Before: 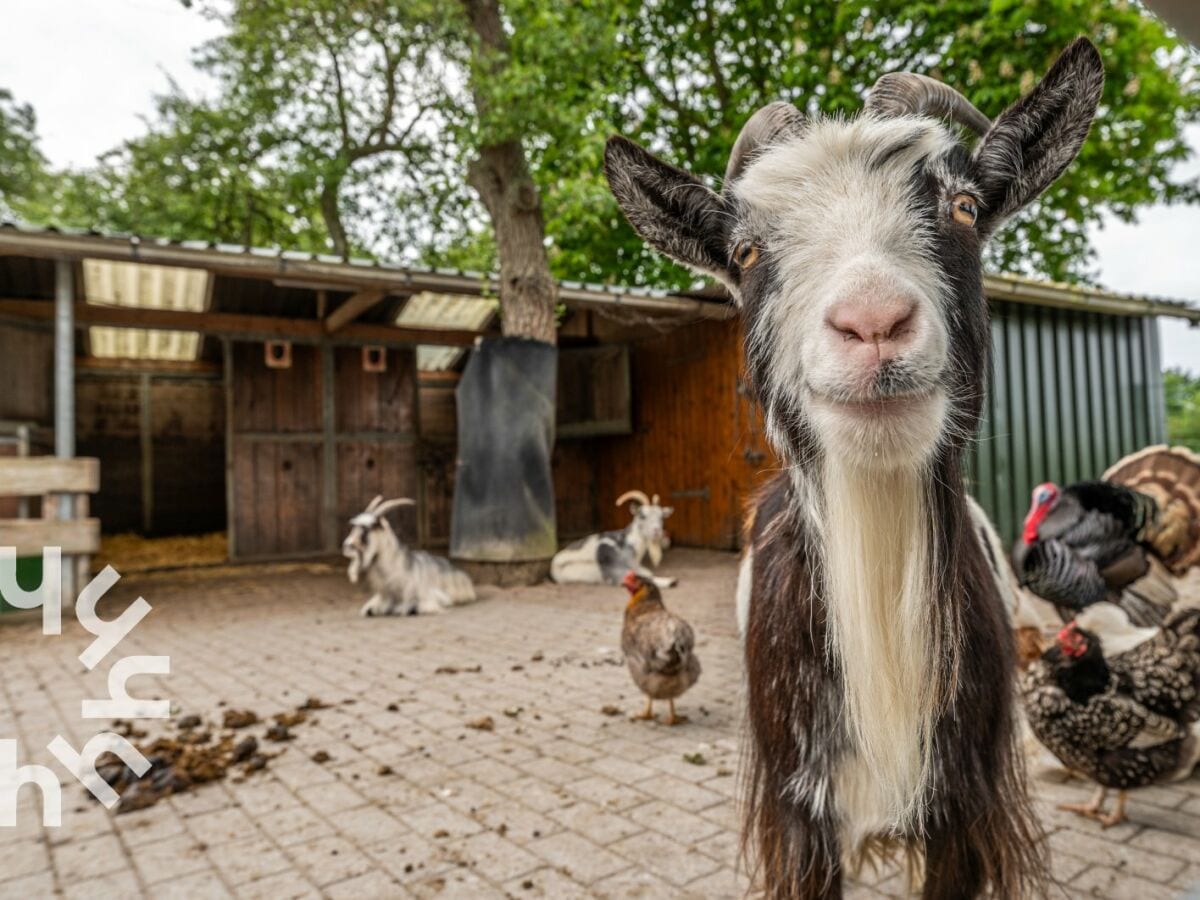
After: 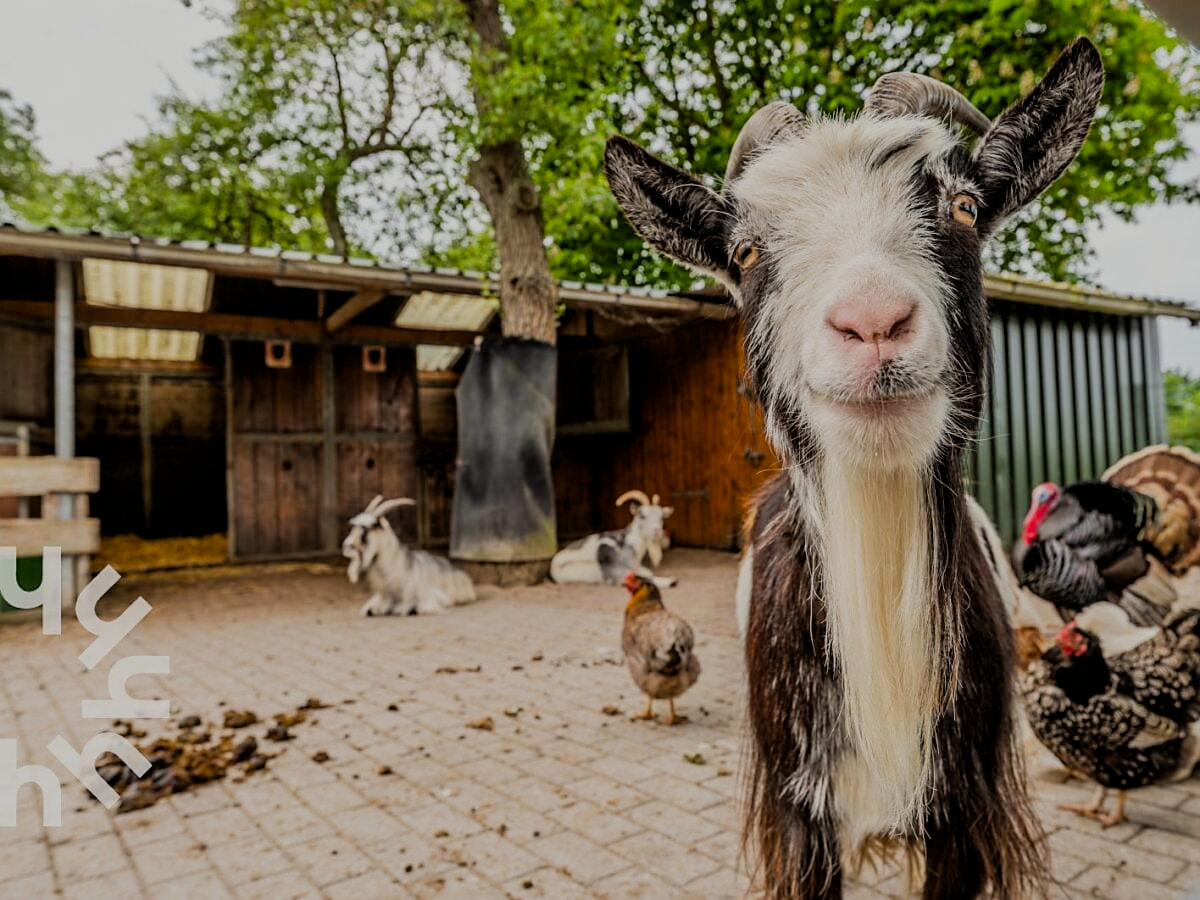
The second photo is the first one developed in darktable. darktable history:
sharpen: radius 1.905, amount 0.414, threshold 1.645
filmic rgb: black relative exposure -6.16 EV, white relative exposure 6.96 EV, hardness 2.23
tone equalizer: edges refinement/feathering 500, mask exposure compensation -1.57 EV, preserve details no
color balance rgb: power › luminance 1.071%, power › chroma 0.403%, power › hue 37.08°, perceptual saturation grading › global saturation 18.853%
